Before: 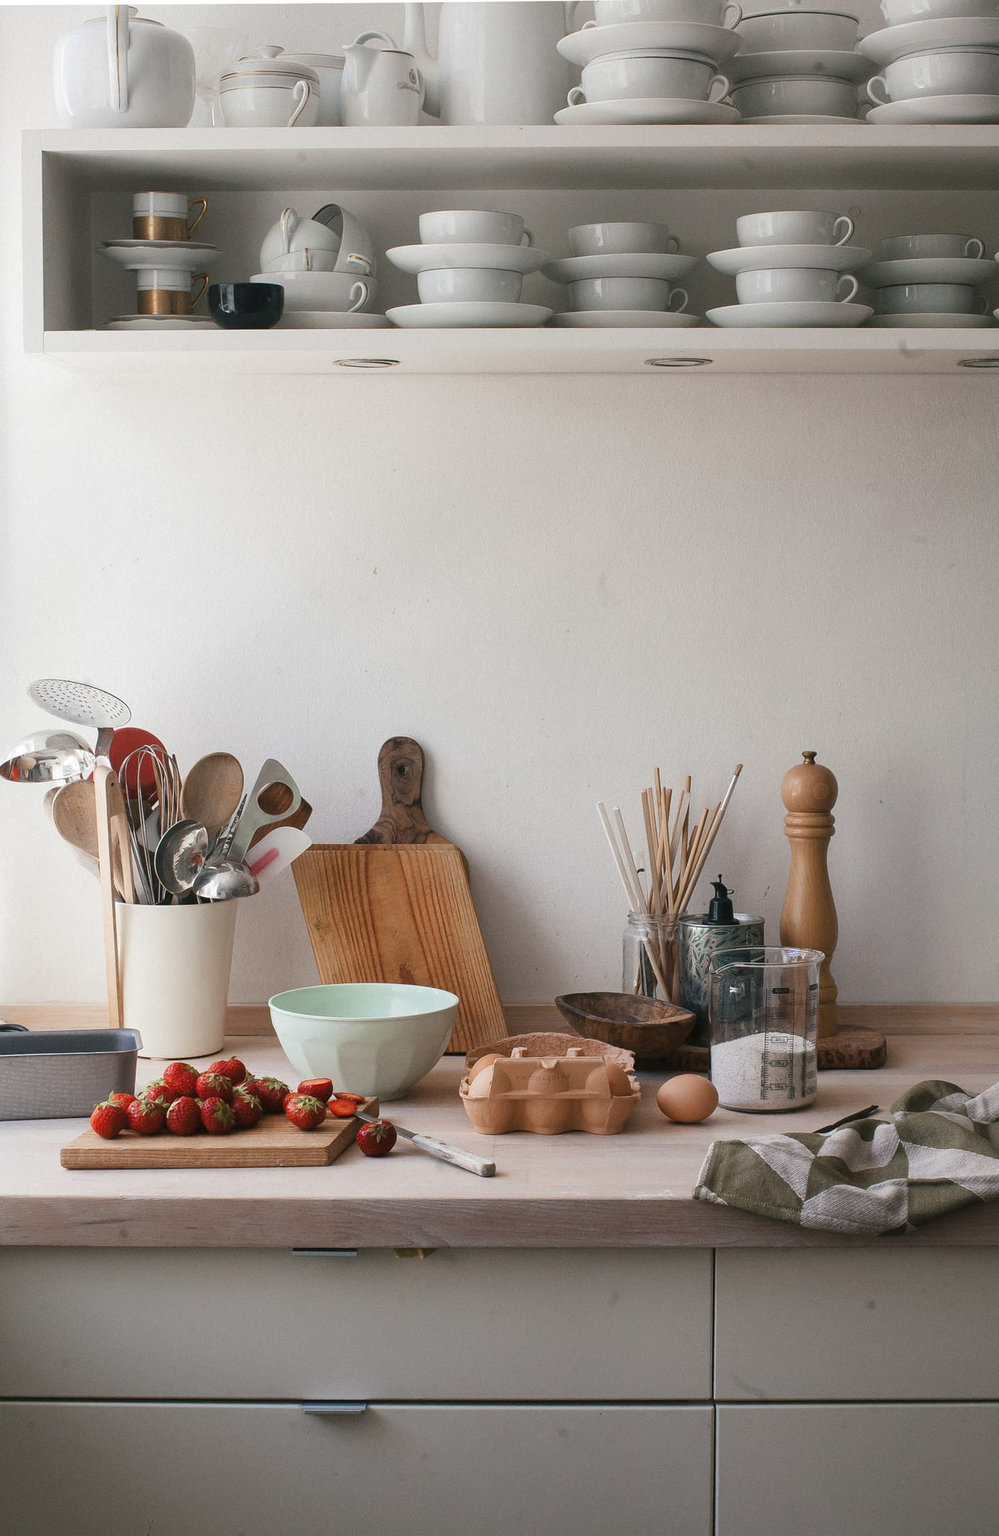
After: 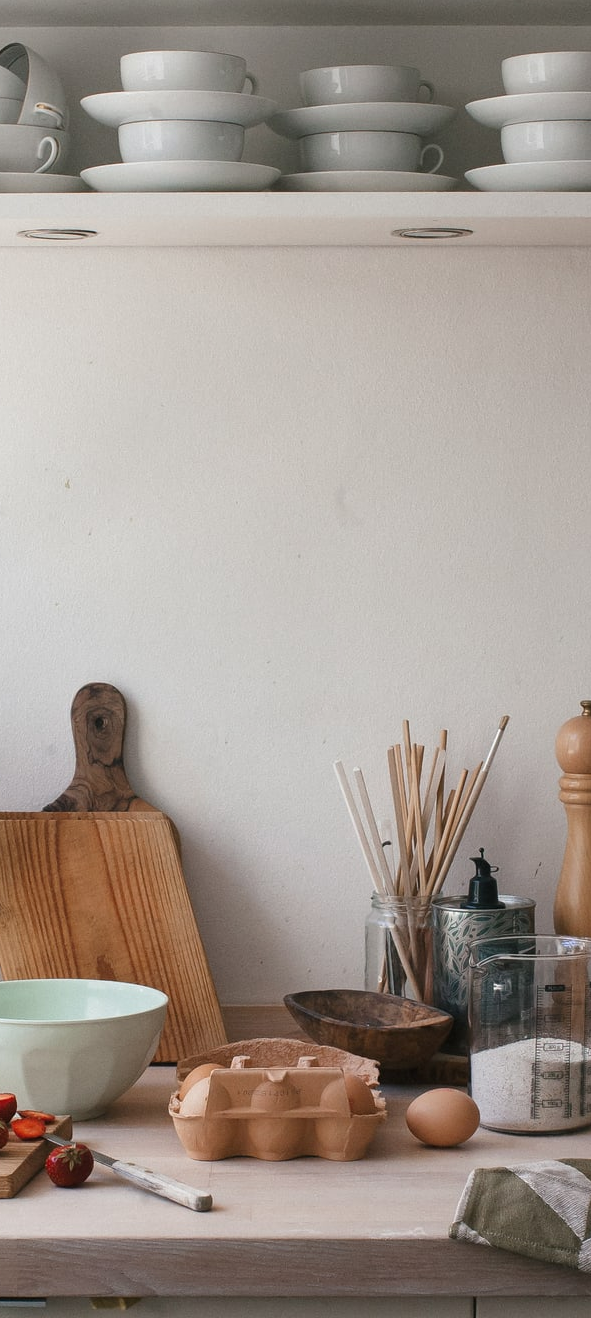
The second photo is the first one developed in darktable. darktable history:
crop: left 31.965%, top 10.982%, right 18.77%, bottom 17.579%
tone equalizer: on, module defaults
